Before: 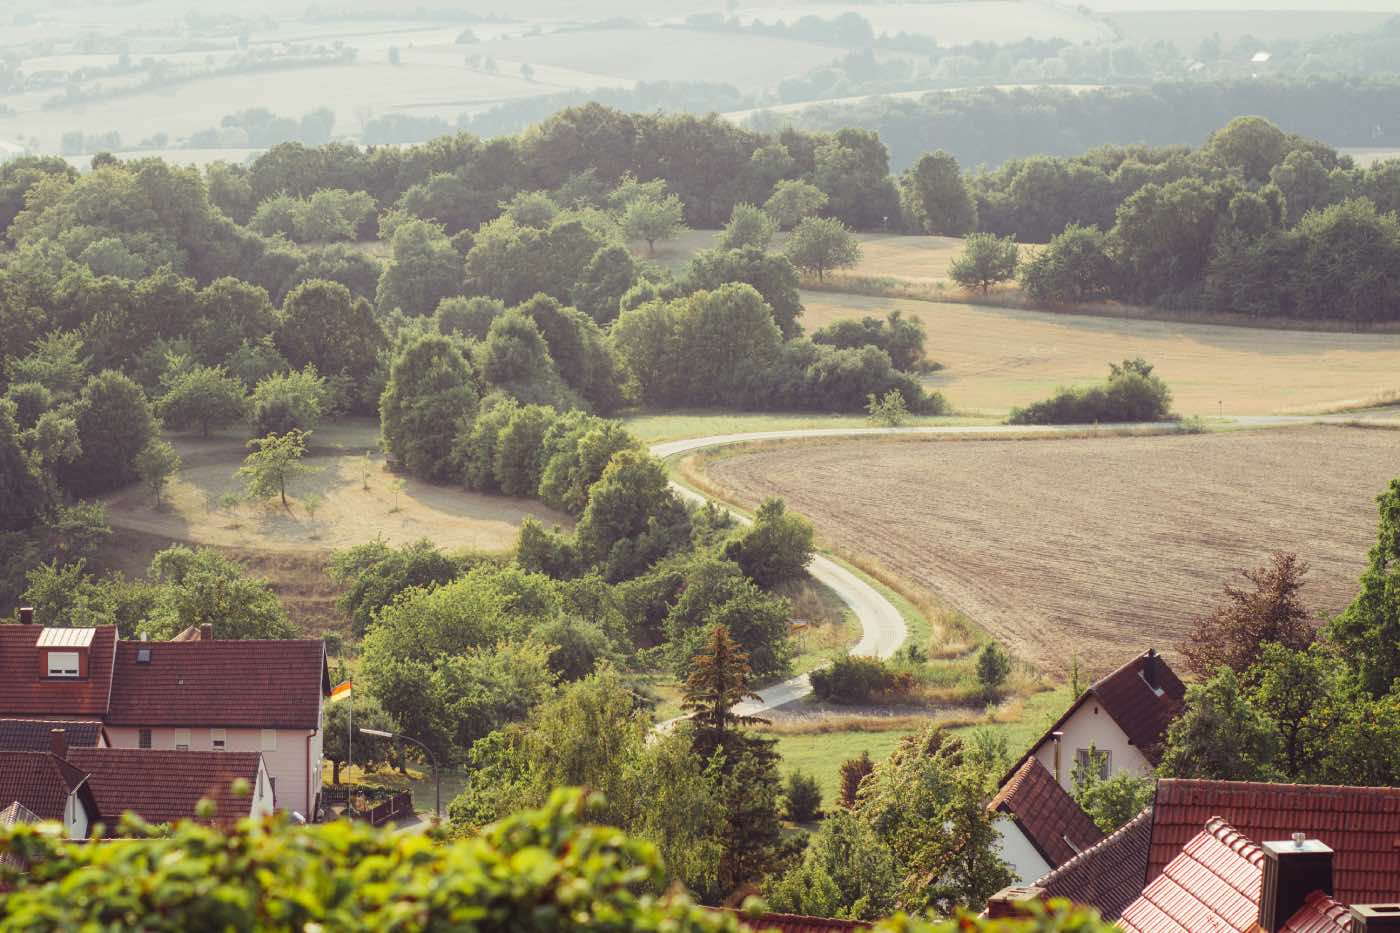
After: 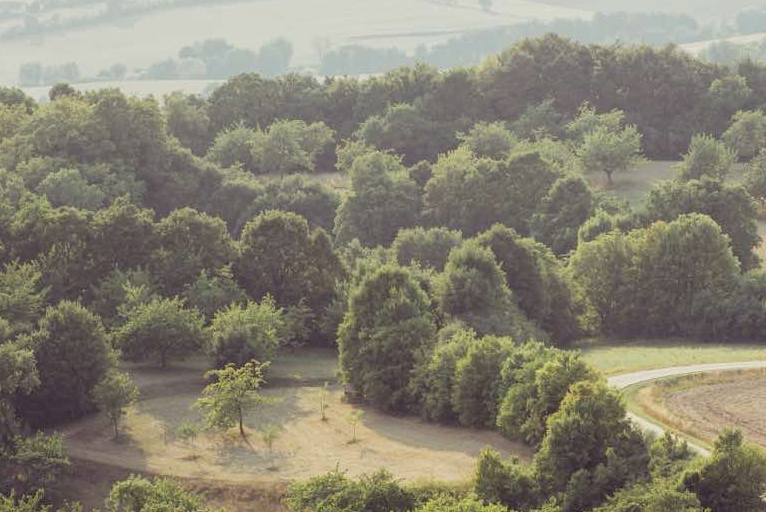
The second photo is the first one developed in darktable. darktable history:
exposure: black level correction 0.009, exposure -0.159 EV, compensate highlight preservation false
local contrast: mode bilateral grid, contrast 10, coarseness 25, detail 115%, midtone range 0.2
crop and rotate: left 3.047%, top 7.509%, right 42.236%, bottom 37.598%
